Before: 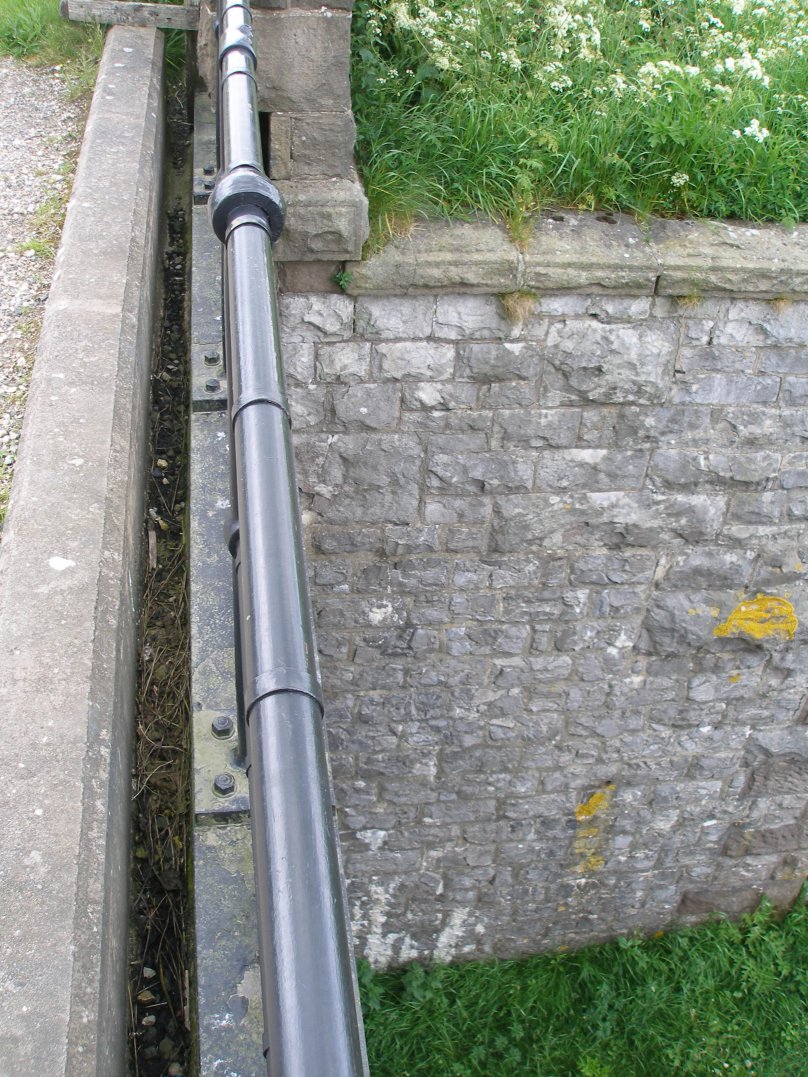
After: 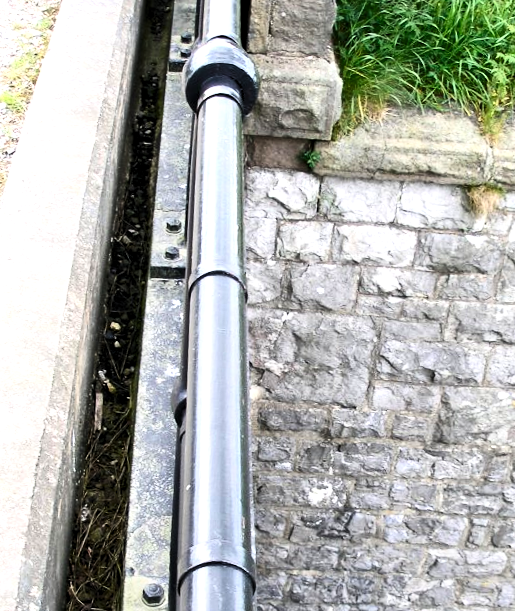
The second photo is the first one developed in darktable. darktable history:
crop and rotate: angle -4.8°, left 2.043%, top 6.706%, right 27.317%, bottom 30.406%
levels: levels [0.062, 0.494, 0.925]
contrast brightness saturation: contrast 0.401, brightness 0.047, saturation 0.26
